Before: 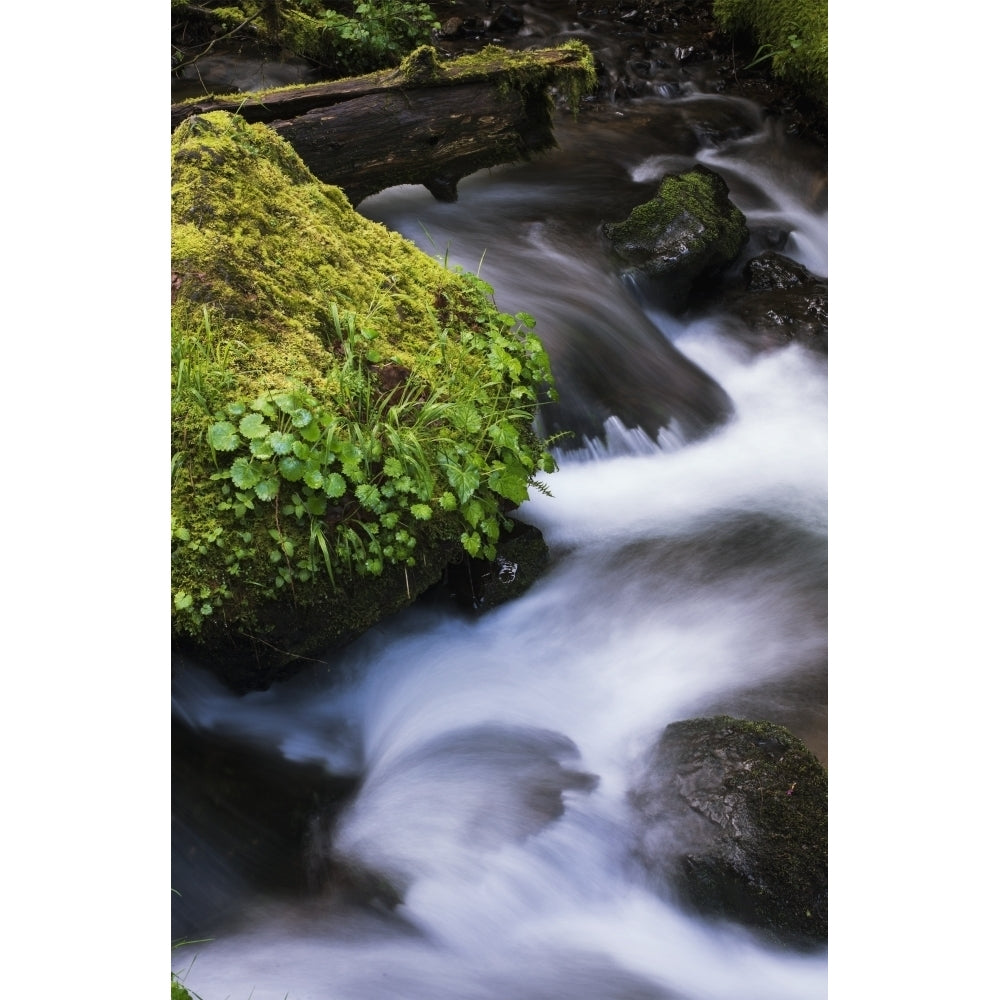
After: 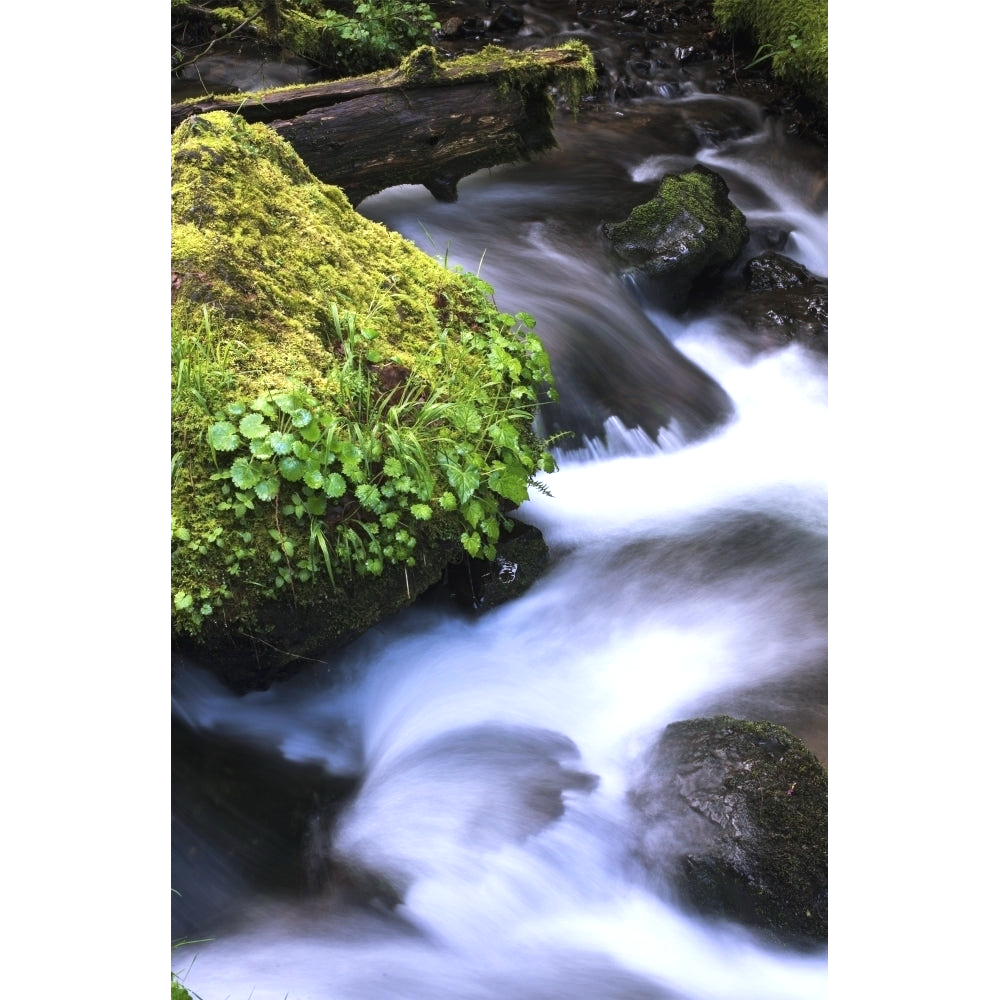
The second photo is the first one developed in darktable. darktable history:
exposure: black level correction 0, exposure 0.6 EV, compensate highlight preservation false
color calibration: illuminant as shot in camera, x 0.358, y 0.373, temperature 4628.91 K
